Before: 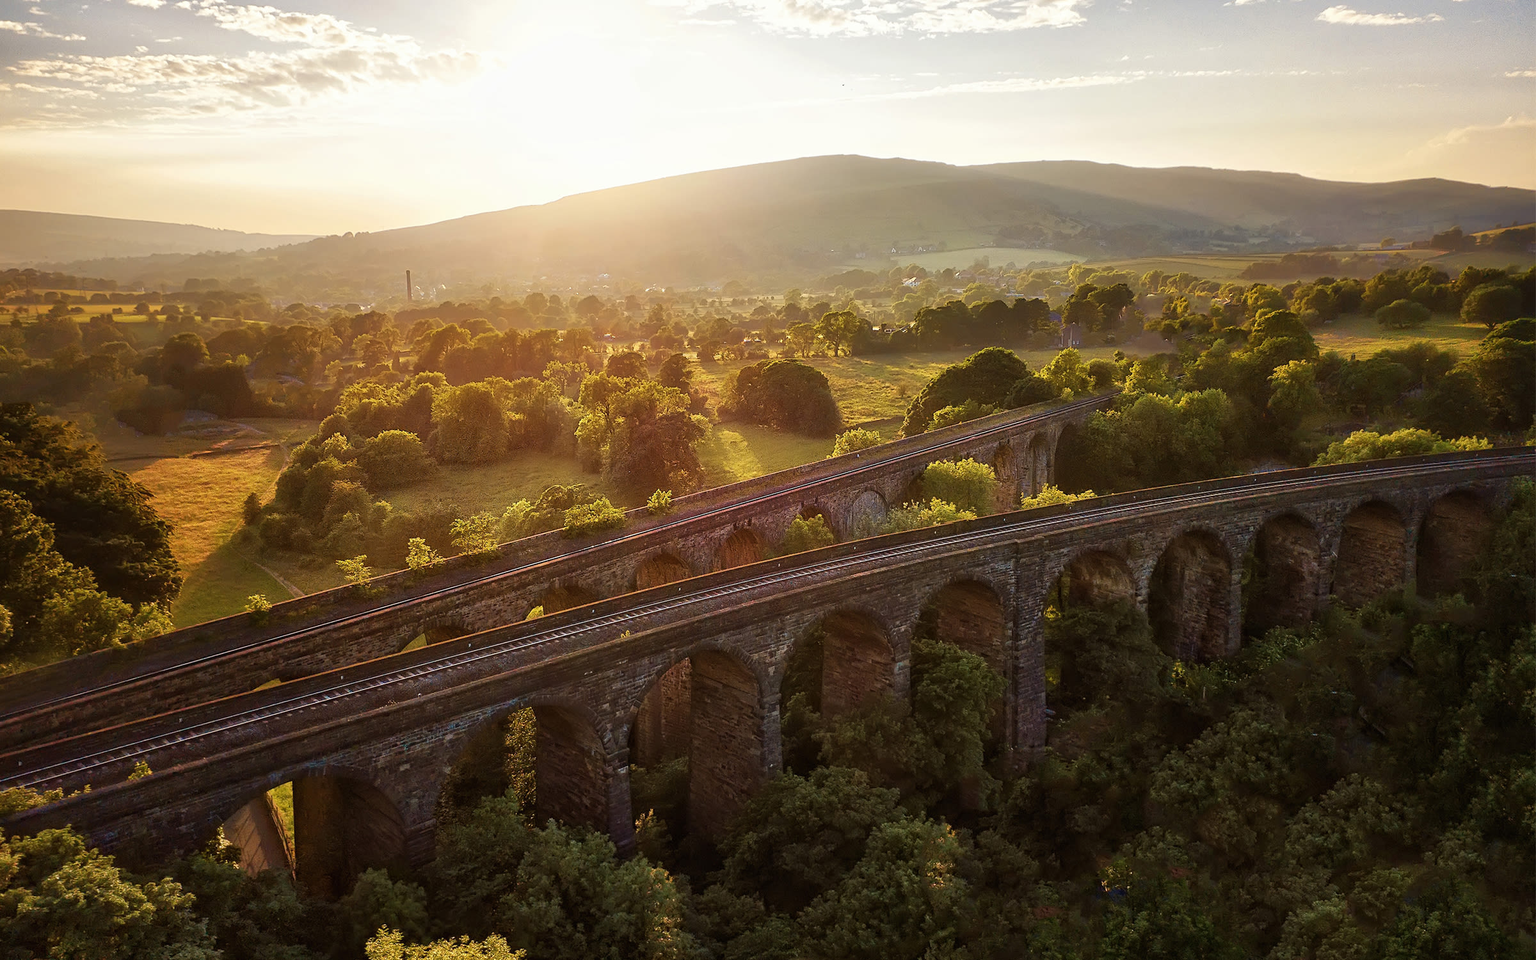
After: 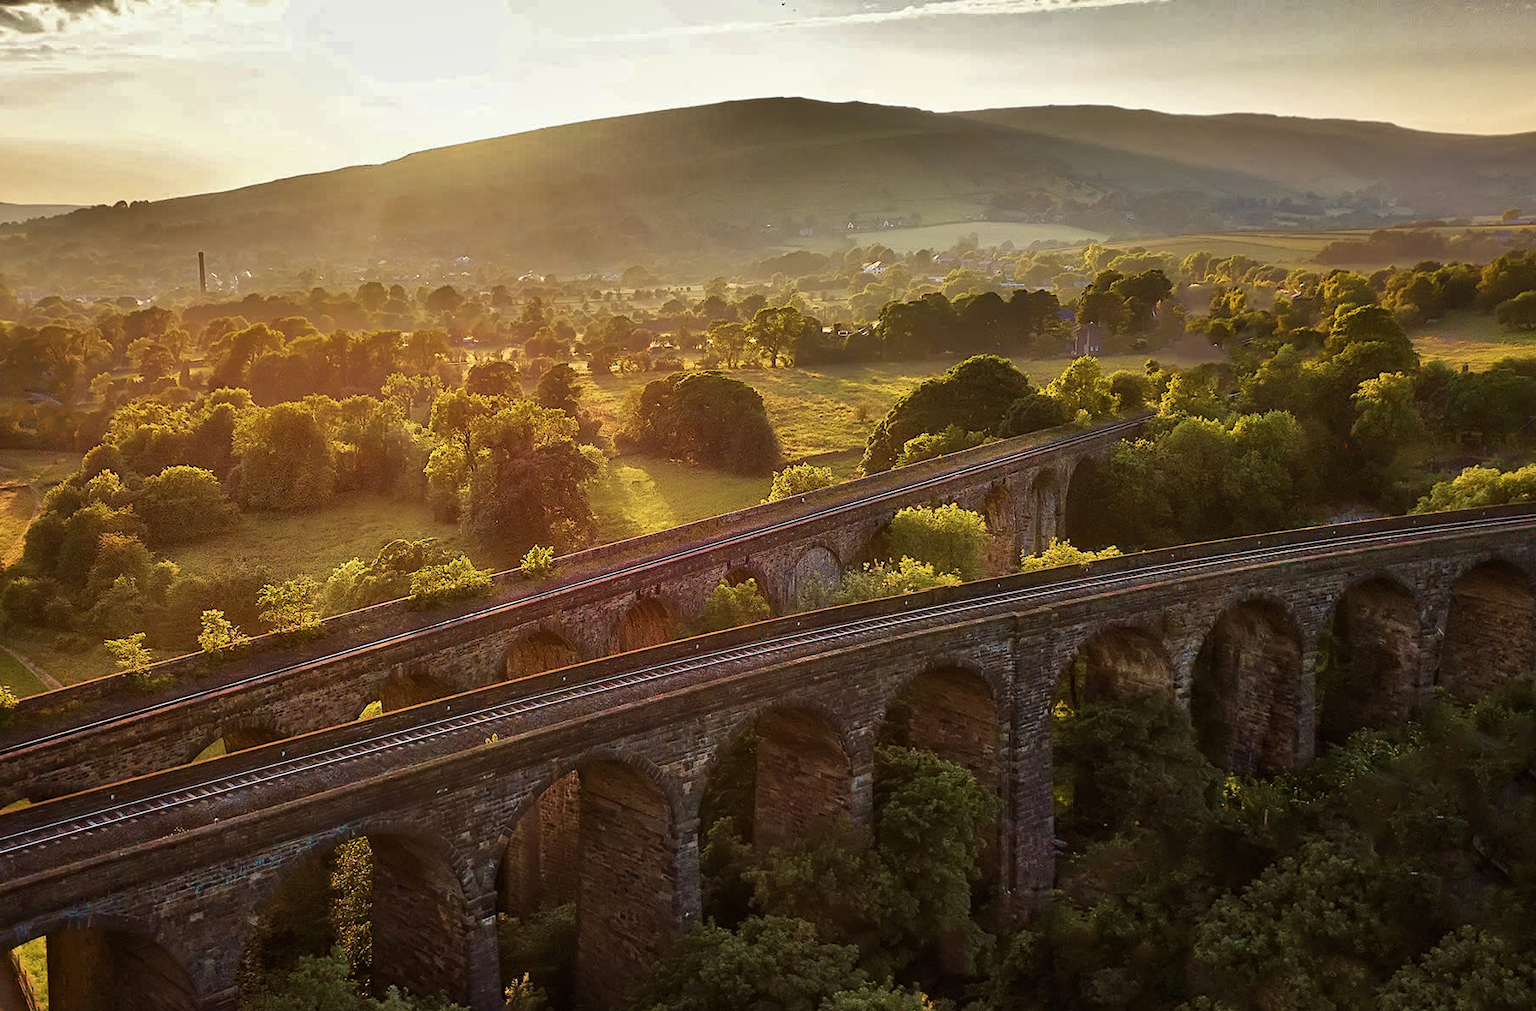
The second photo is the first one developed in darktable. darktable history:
crop: left 16.795%, top 8.564%, right 8.422%, bottom 12.663%
contrast brightness saturation: contrast 0.082, saturation 0.018
shadows and highlights: shadows 19.08, highlights -83.36, soften with gaussian
